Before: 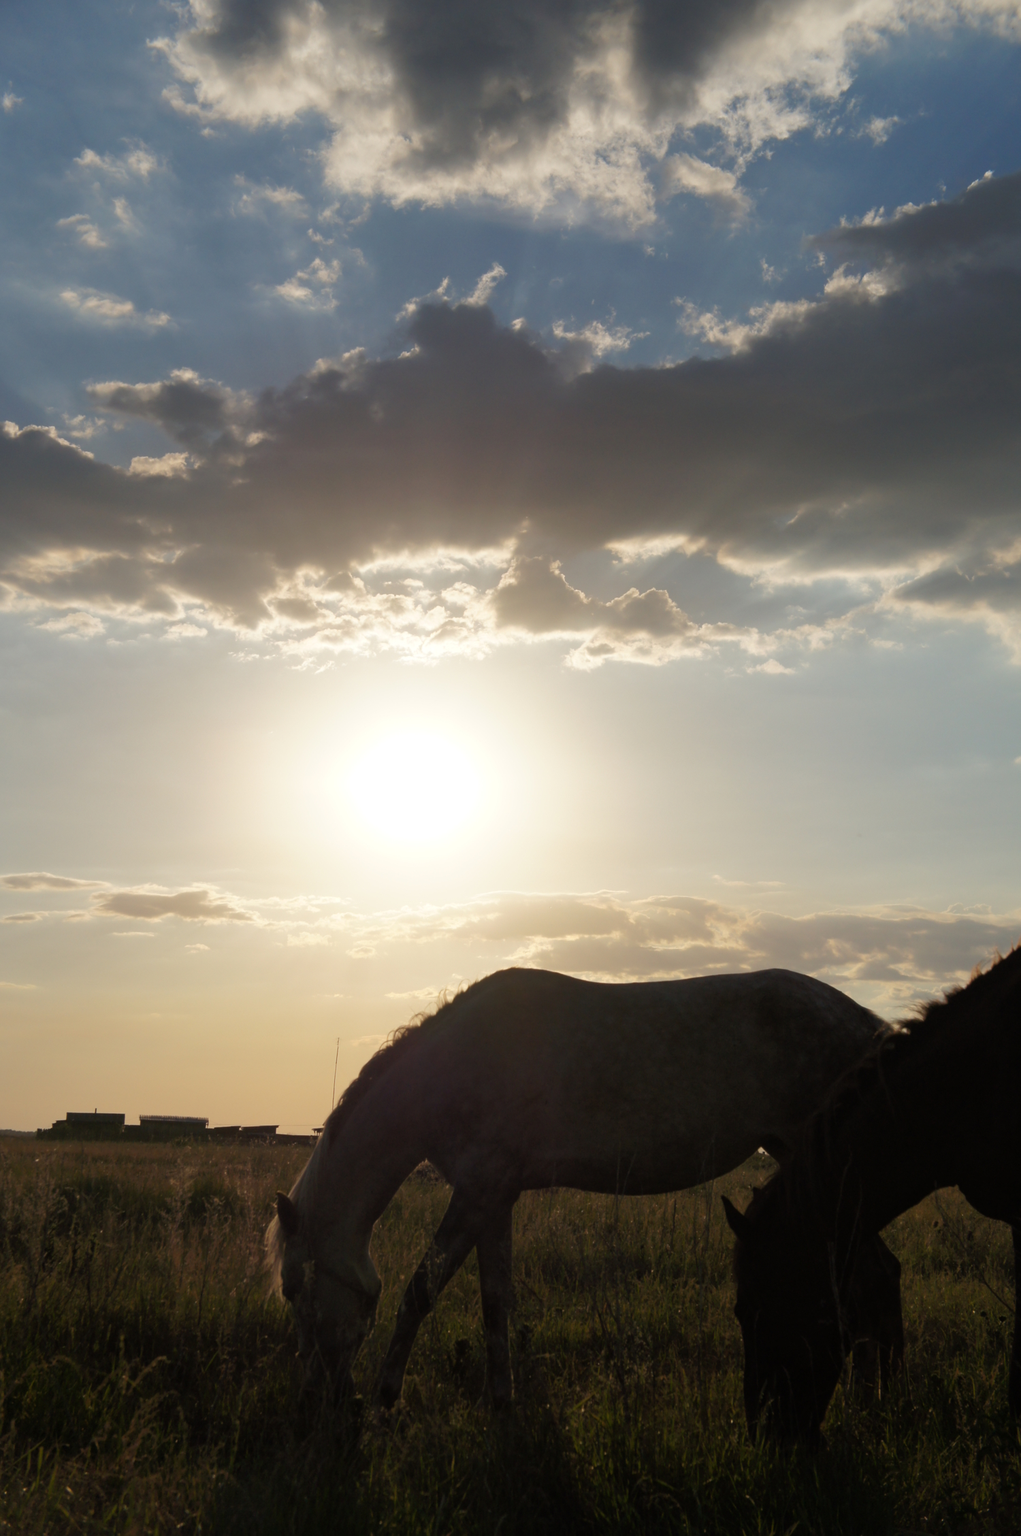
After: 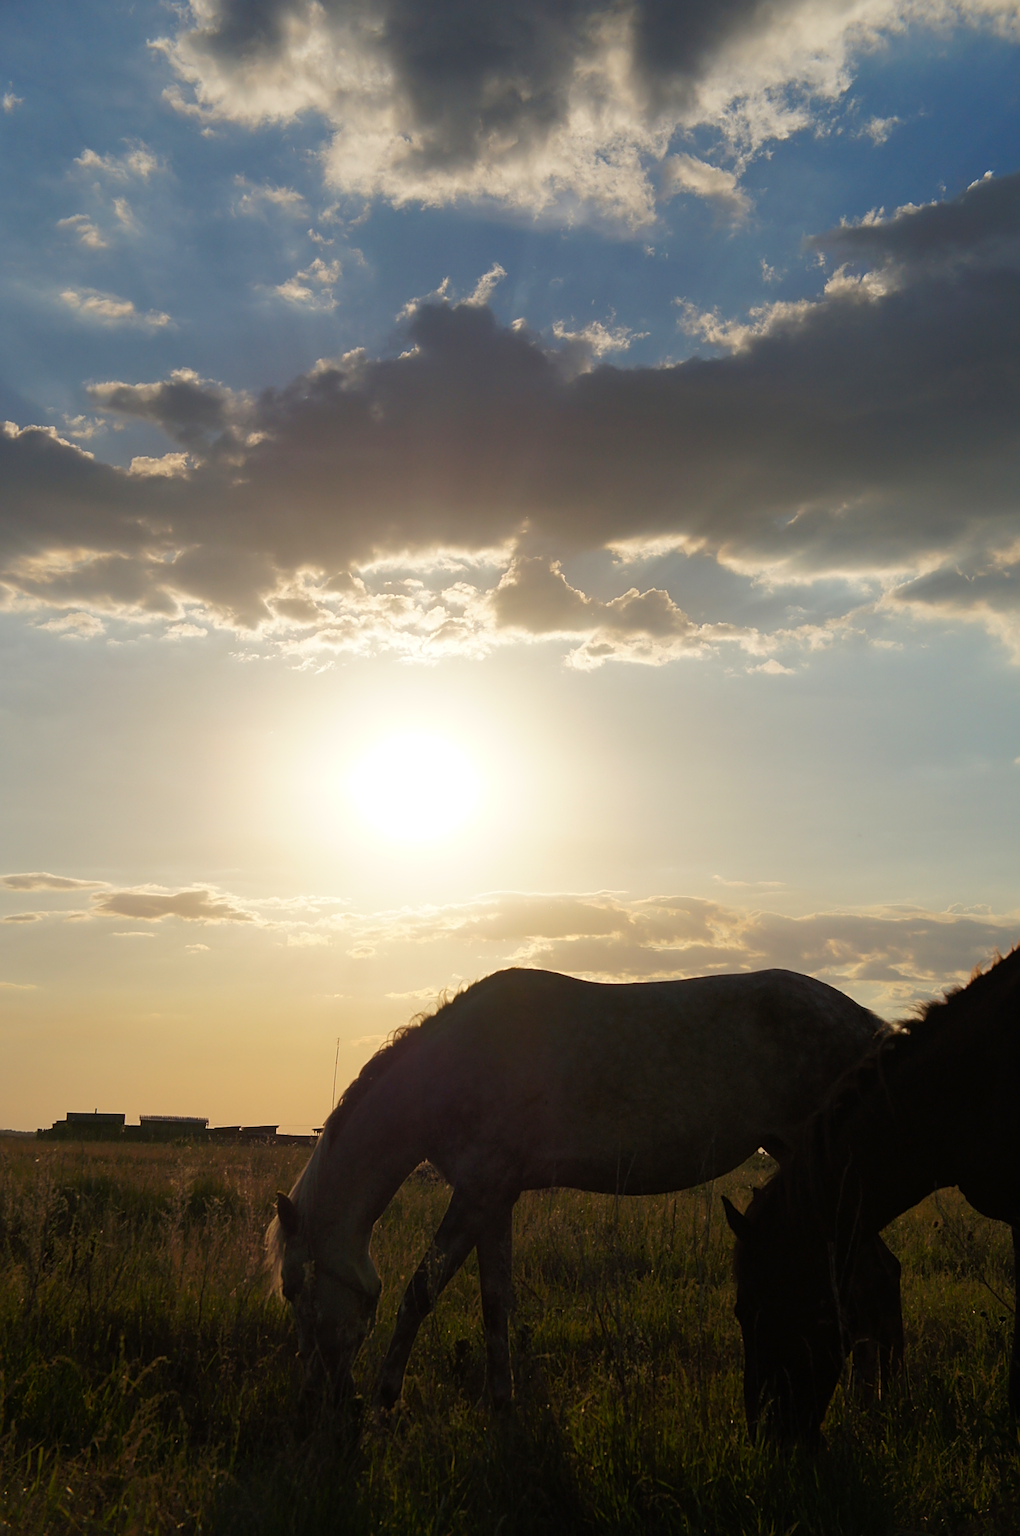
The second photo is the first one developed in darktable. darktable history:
sharpen: on, module defaults
color correction: highlights b* 0.065, saturation 1.27
